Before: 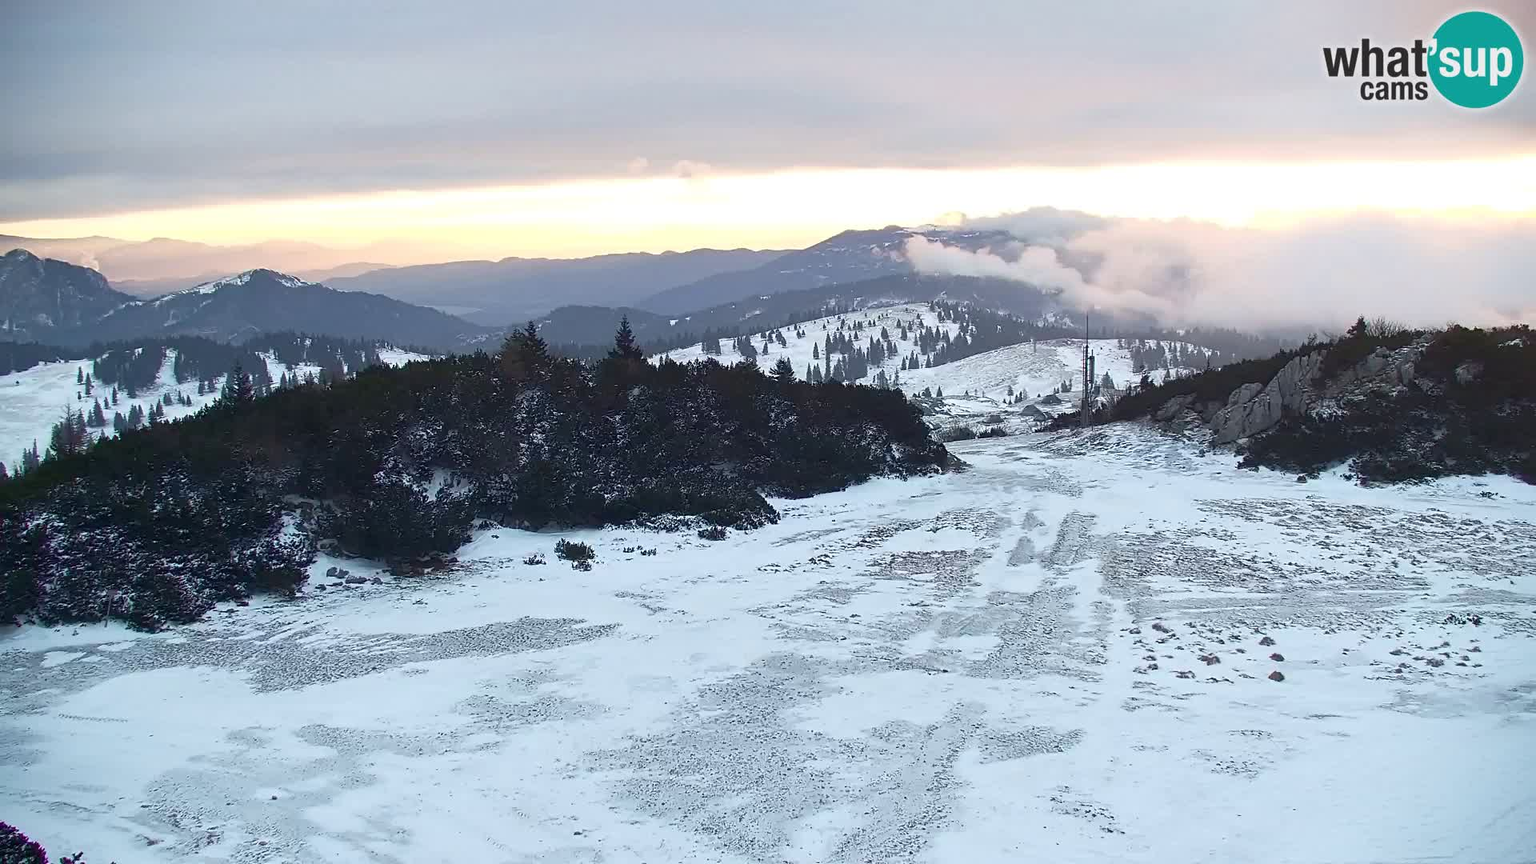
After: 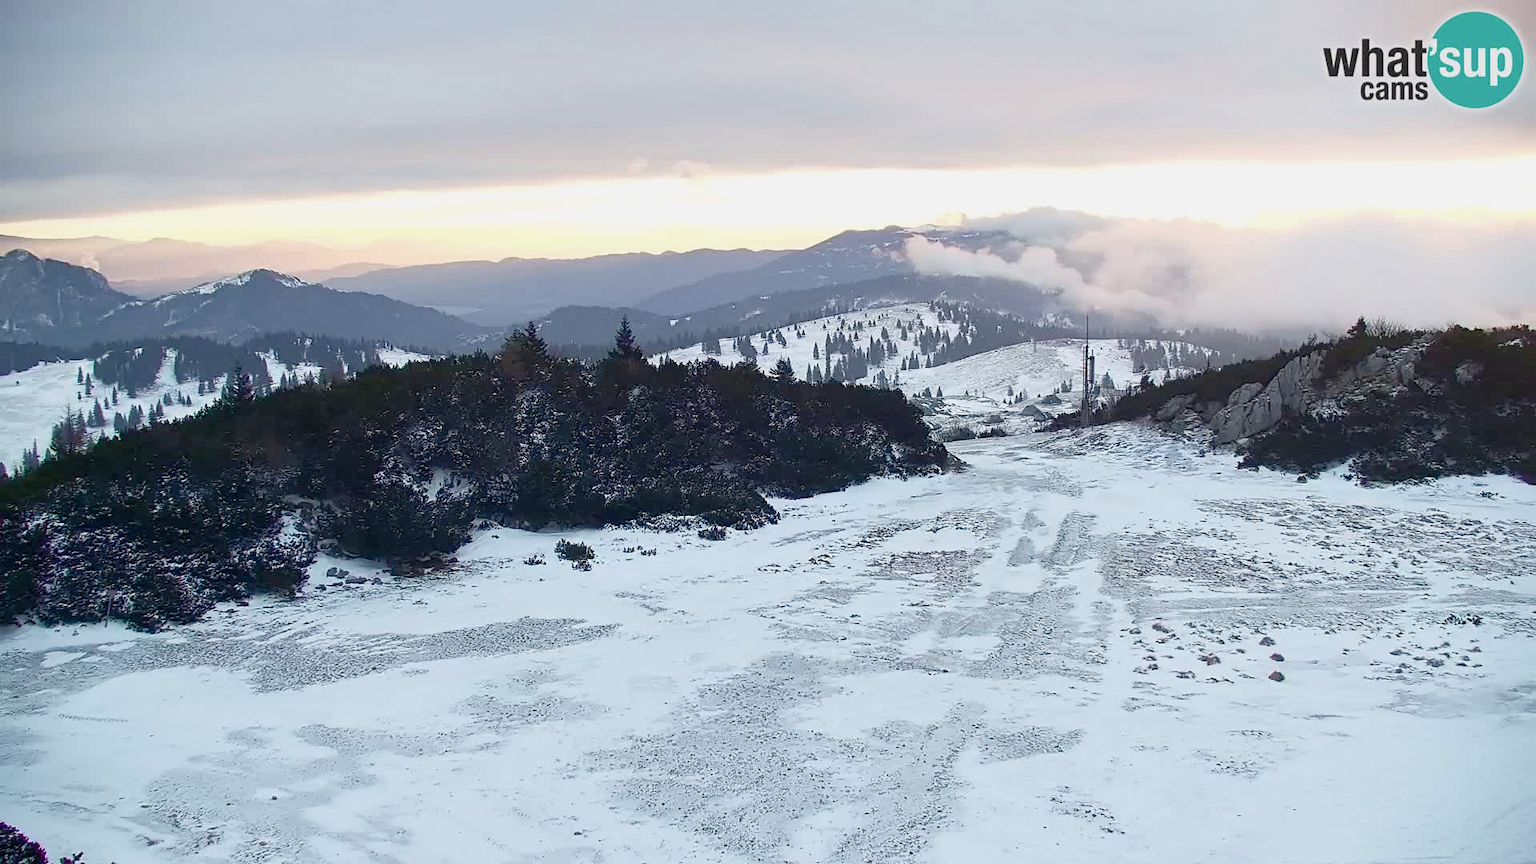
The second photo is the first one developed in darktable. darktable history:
tone curve: curves: ch0 [(0, 0) (0.07, 0.052) (0.23, 0.254) (0.486, 0.53) (0.822, 0.825) (0.994, 0.955)]; ch1 [(0, 0) (0.226, 0.261) (0.379, 0.442) (0.469, 0.472) (0.495, 0.495) (0.514, 0.504) (0.561, 0.568) (0.59, 0.612) (1, 1)]; ch2 [(0, 0) (0.269, 0.299) (0.459, 0.441) (0.498, 0.499) (0.523, 0.52) (0.586, 0.569) (0.635, 0.617) (0.659, 0.681) (0.718, 0.764) (1, 1)], preserve colors none
